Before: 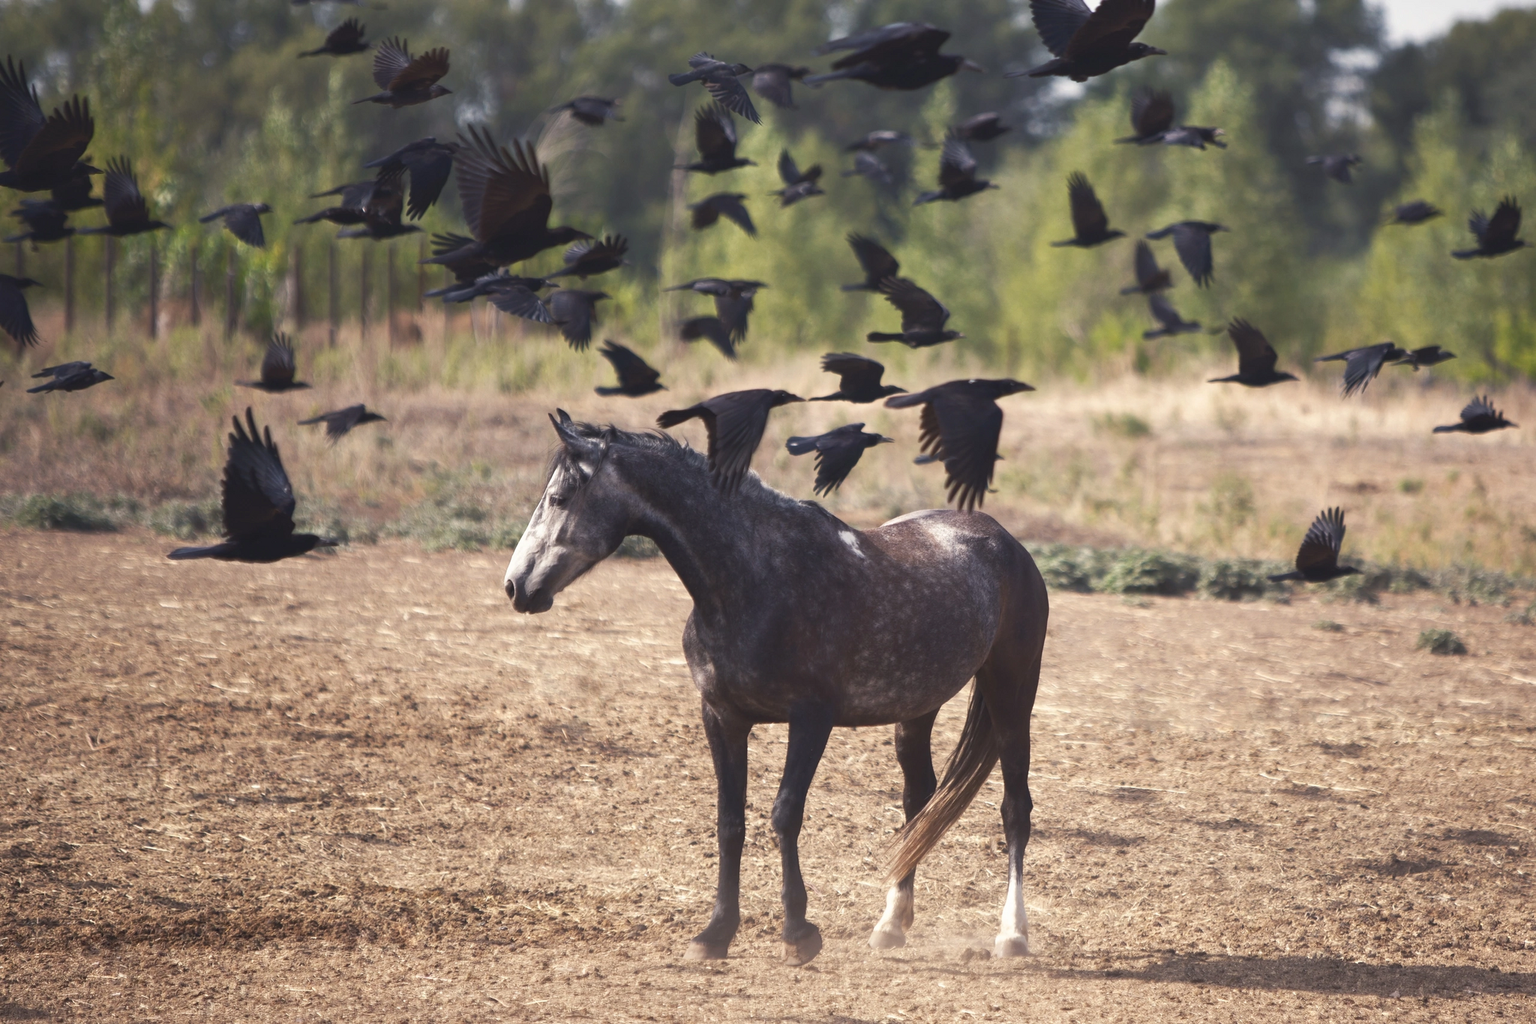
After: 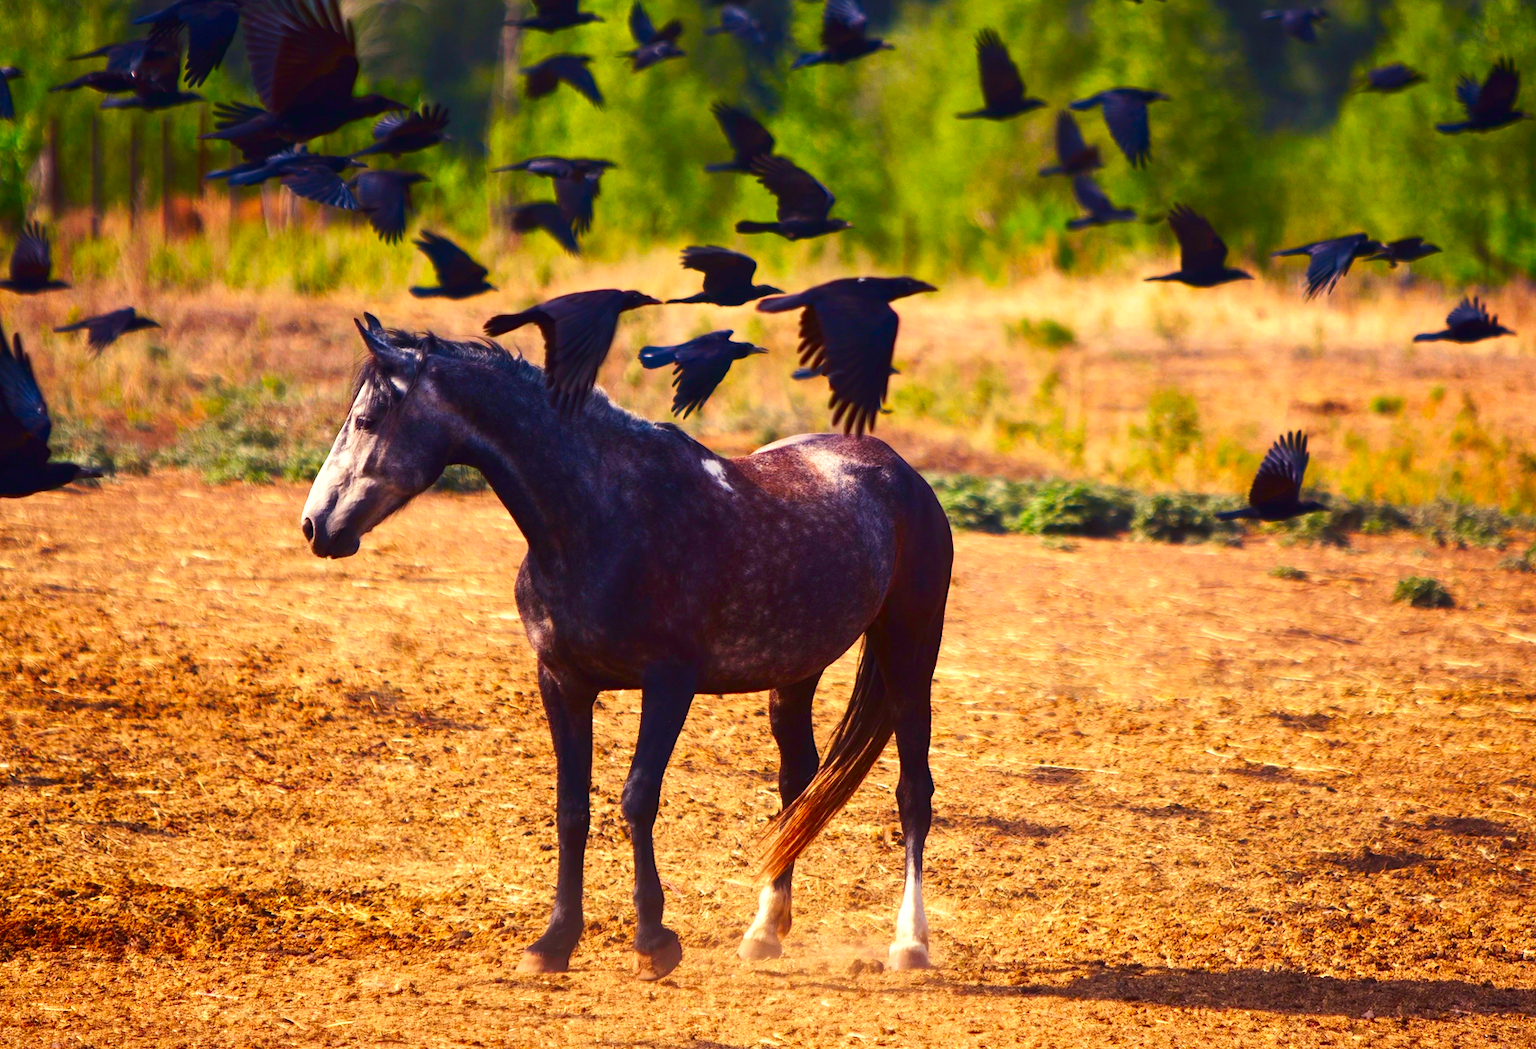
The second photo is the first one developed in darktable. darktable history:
color correction: highlights b* -0.055, saturation 2.97
crop: left 16.464%, top 14.459%
contrast brightness saturation: contrast 0.196, brightness -0.114, saturation 0.105
local contrast: highlights 105%, shadows 103%, detail 119%, midtone range 0.2
